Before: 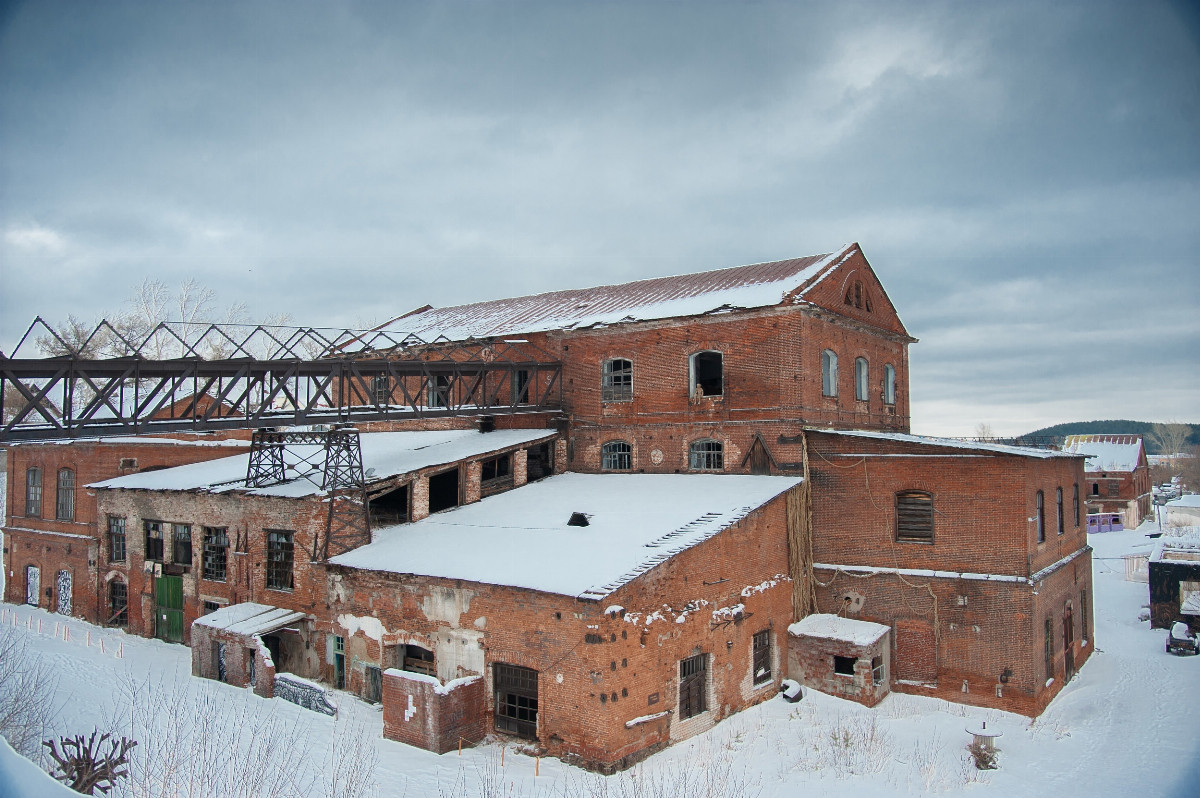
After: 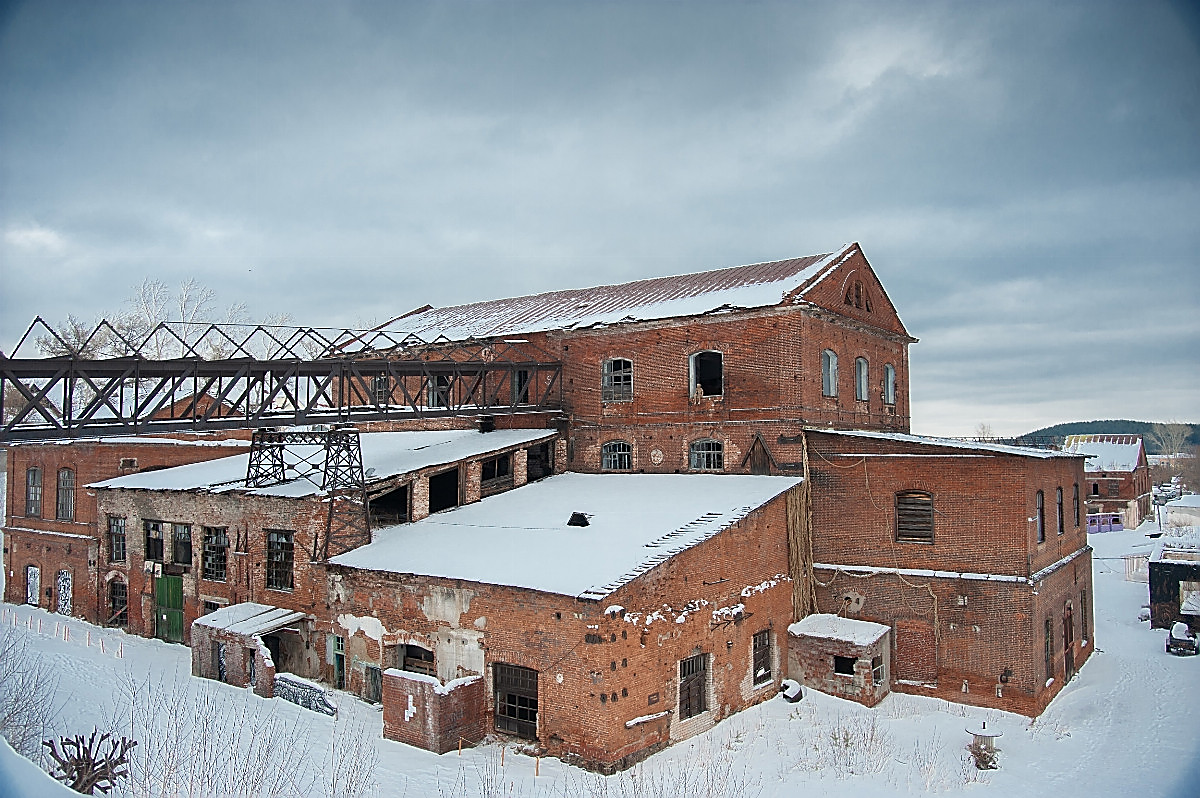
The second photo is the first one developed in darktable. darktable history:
sharpen: radius 1.399, amount 1.259, threshold 0.841
